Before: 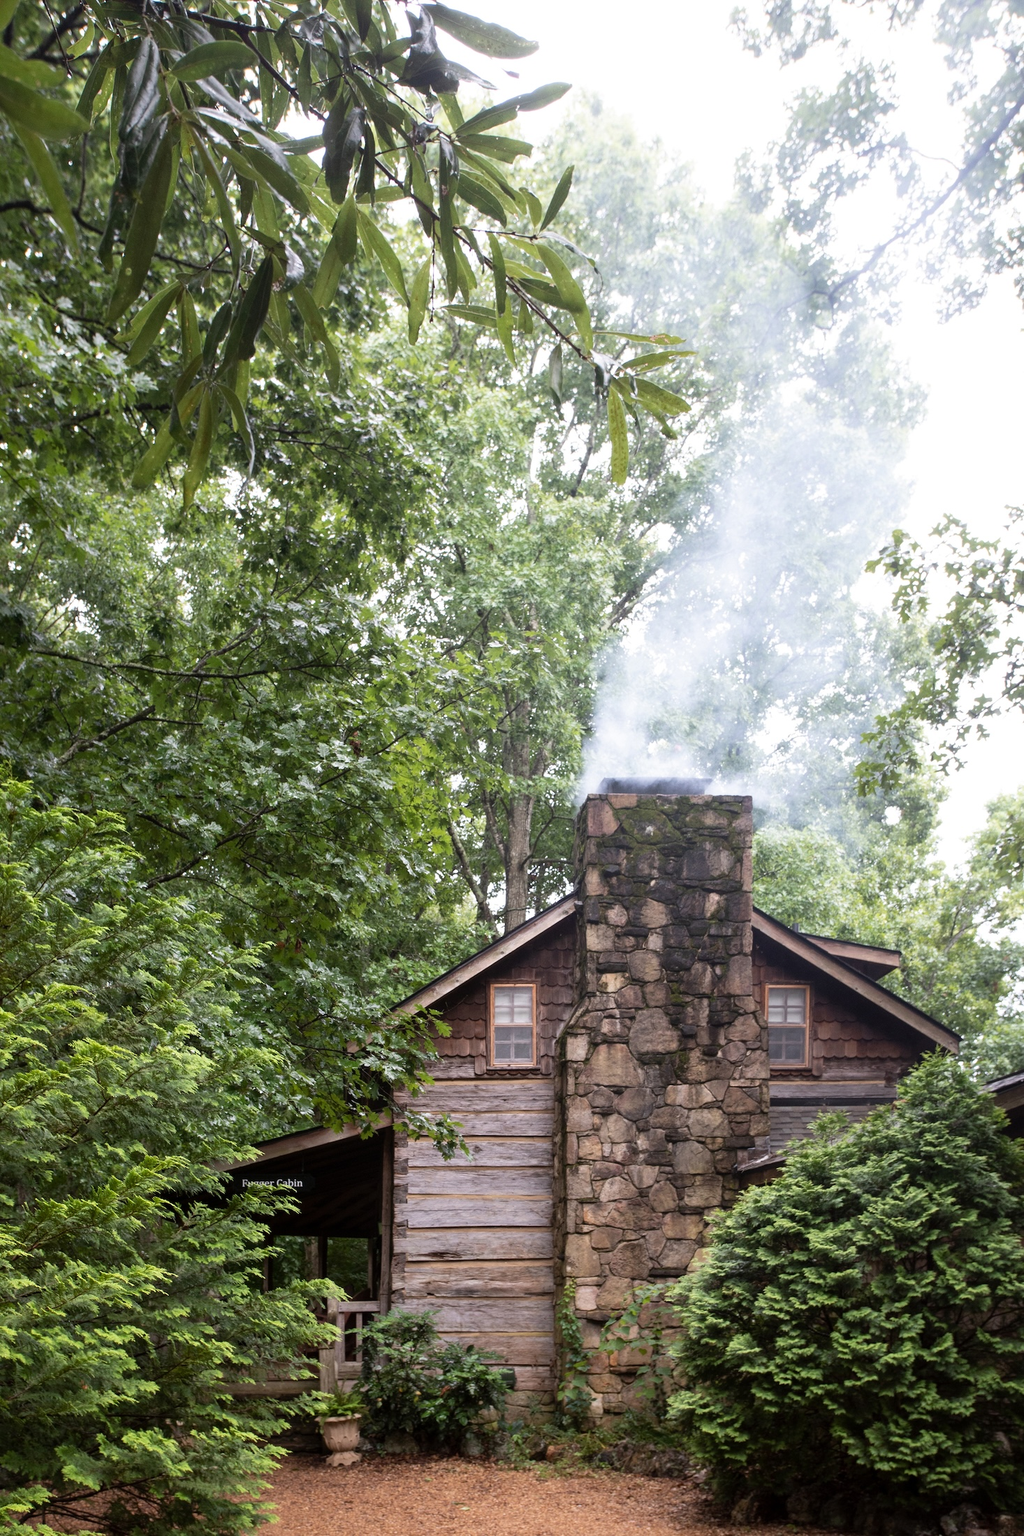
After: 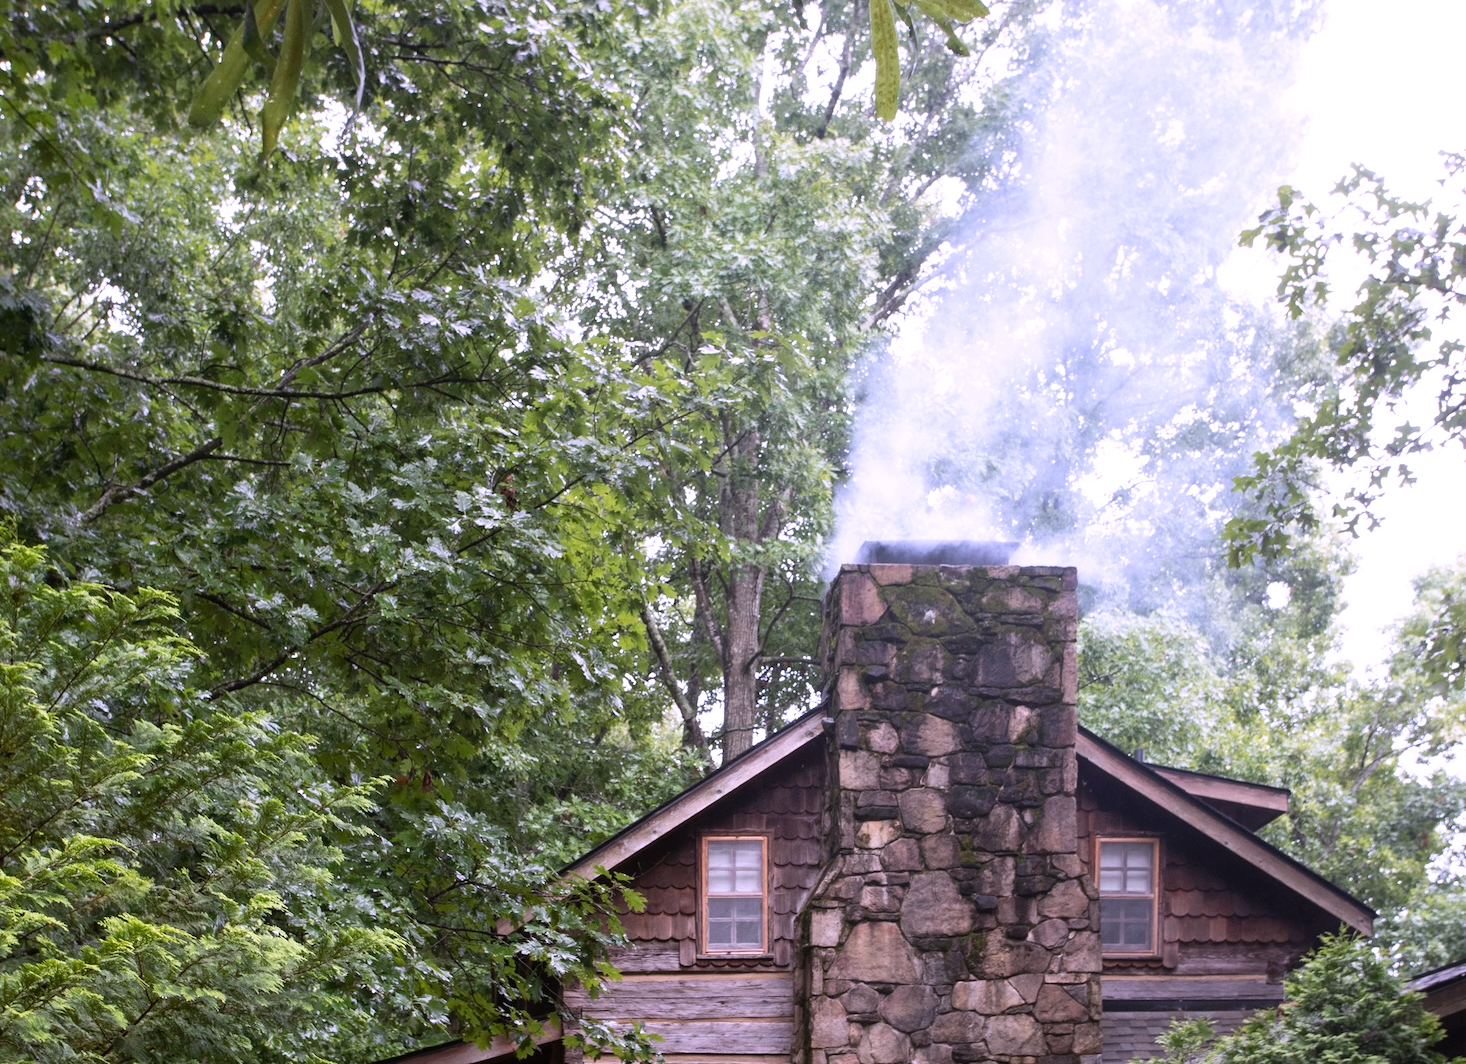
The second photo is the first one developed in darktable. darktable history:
crop and rotate: top 26.056%, bottom 25.543%
white balance: red 1.042, blue 1.17
